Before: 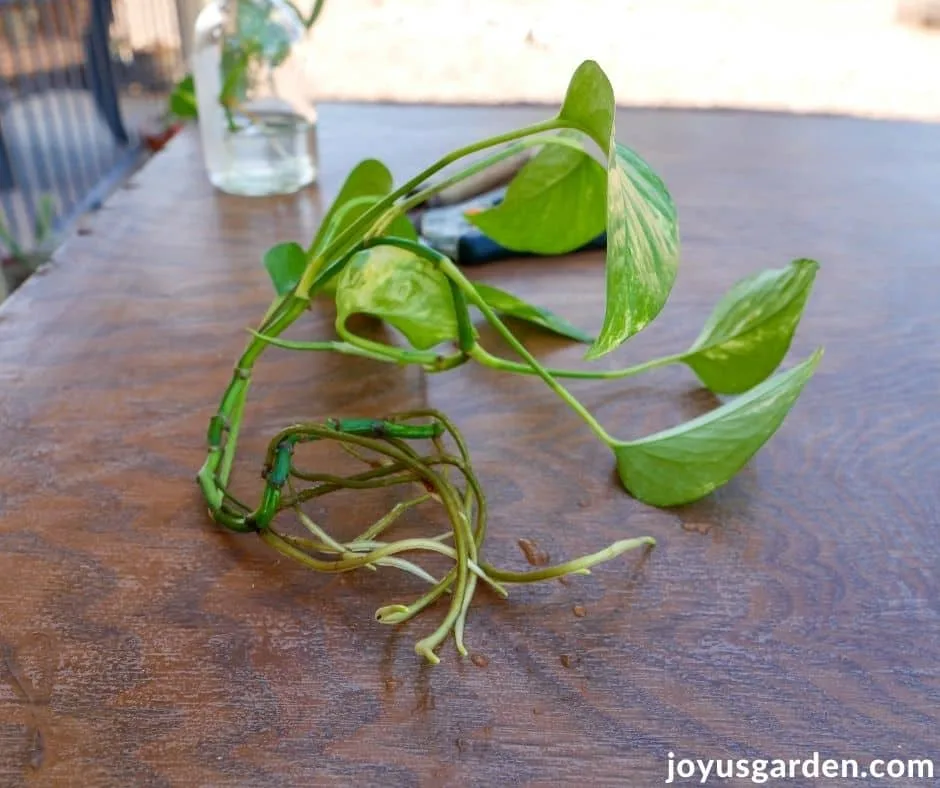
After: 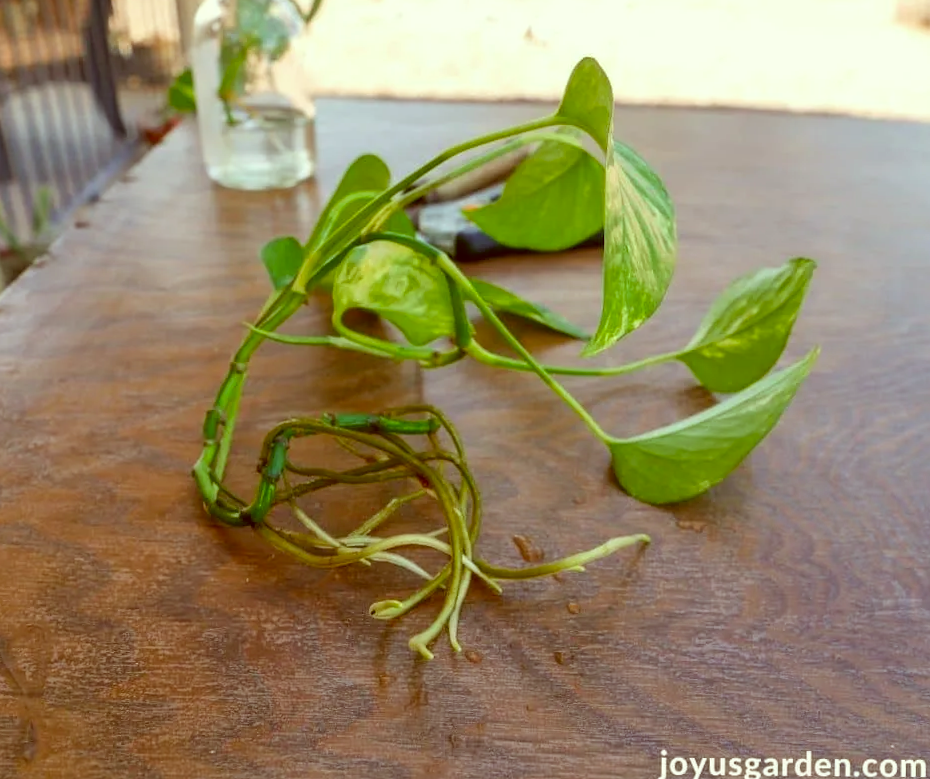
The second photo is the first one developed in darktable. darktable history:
crop and rotate: angle -0.5°
exposure: compensate highlight preservation false
color correction: highlights a* -5.94, highlights b* 9.48, shadows a* 10.12, shadows b* 23.94
